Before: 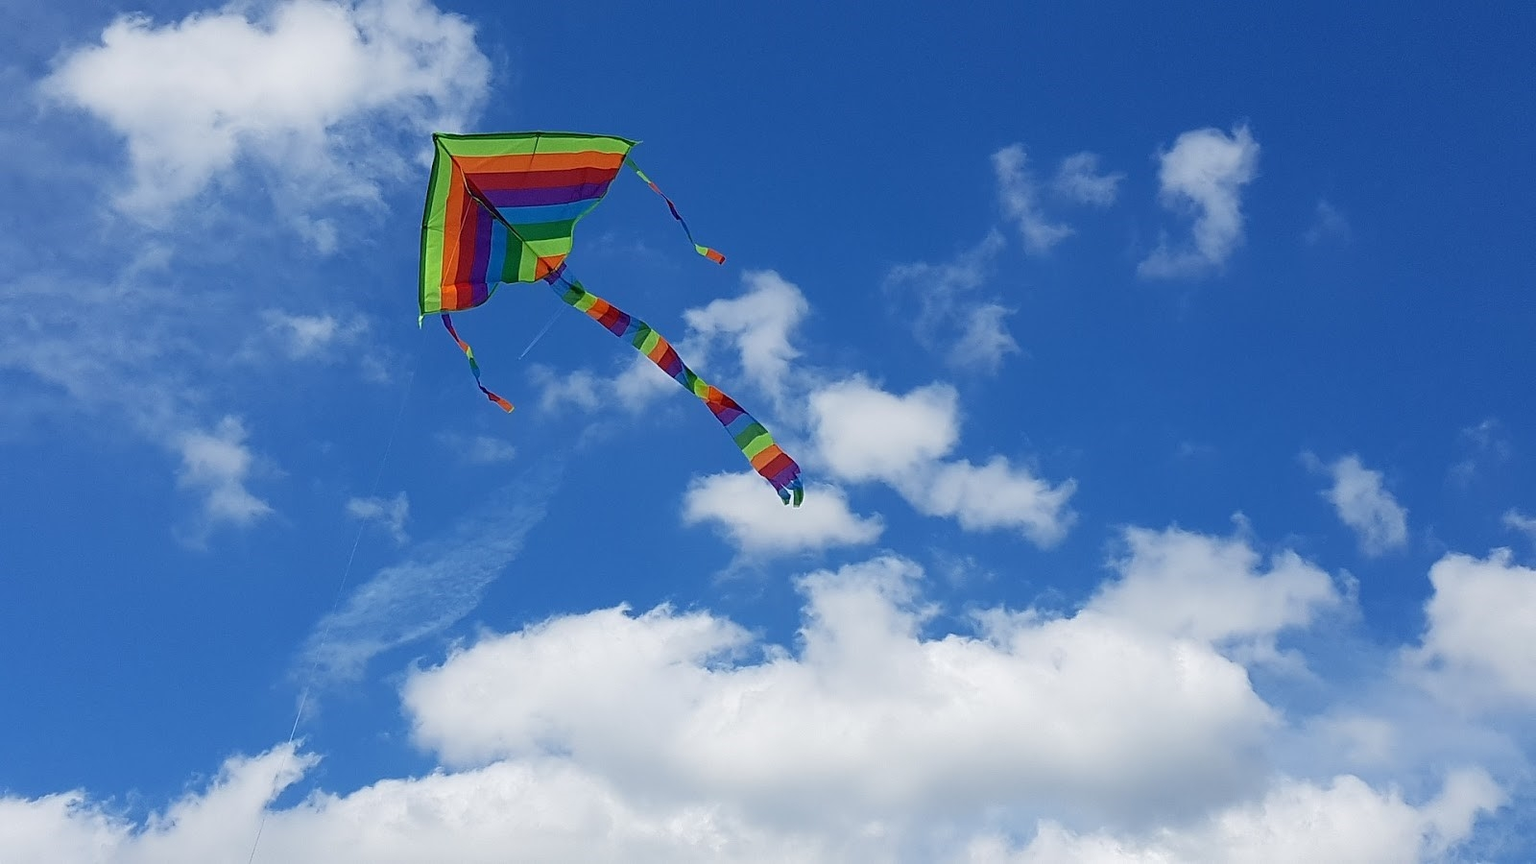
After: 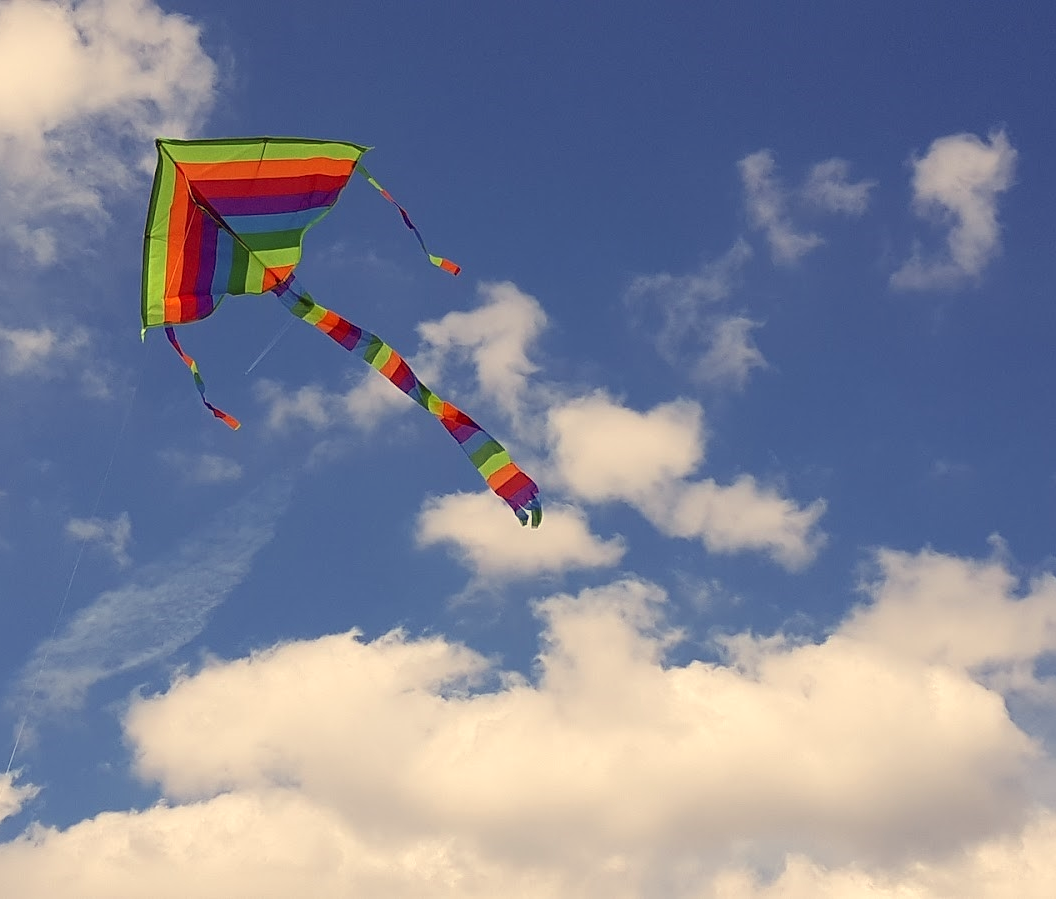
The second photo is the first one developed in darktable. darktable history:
rgb levels: mode RGB, independent channels, levels [[0, 0.474, 1], [0, 0.5, 1], [0, 0.5, 1]]
white balance: red 1.123, blue 0.83
crop and rotate: left 18.442%, right 15.508%
